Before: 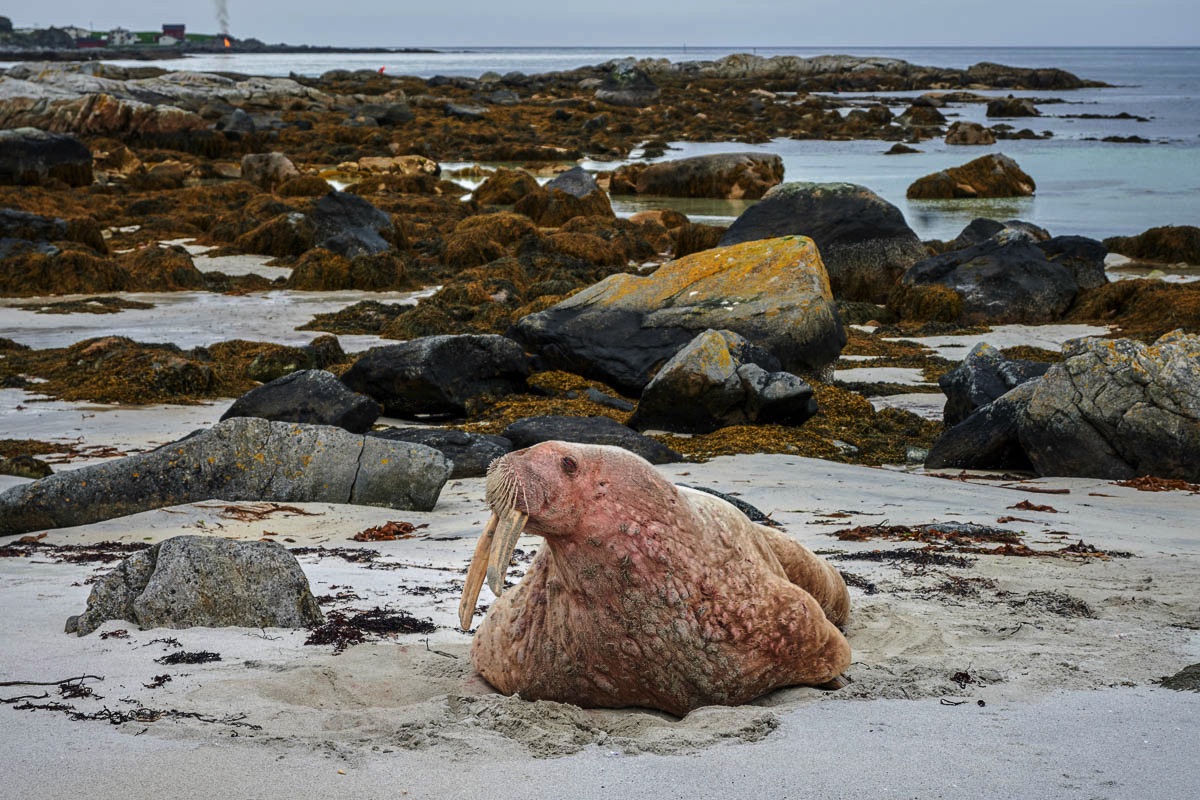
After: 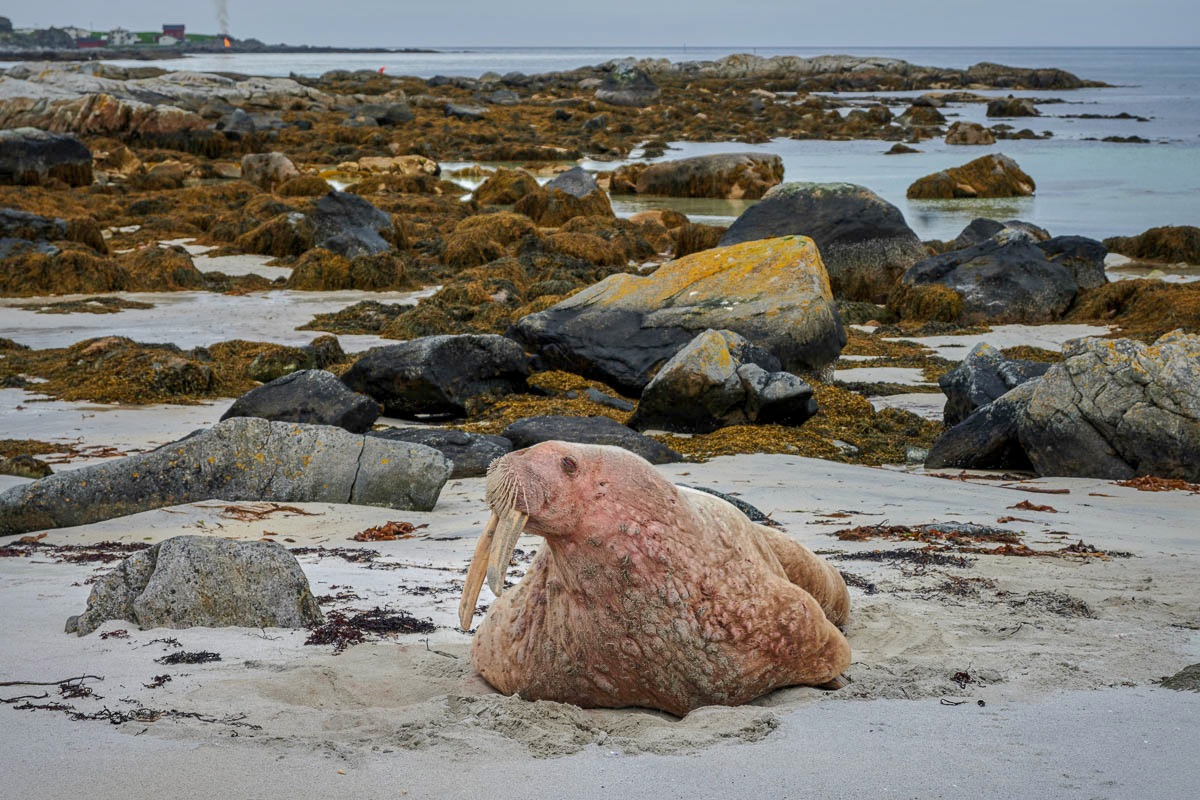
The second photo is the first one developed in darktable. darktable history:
shadows and highlights: shadows 39.52, highlights -59.88, highlights color adjustment 89.73%
